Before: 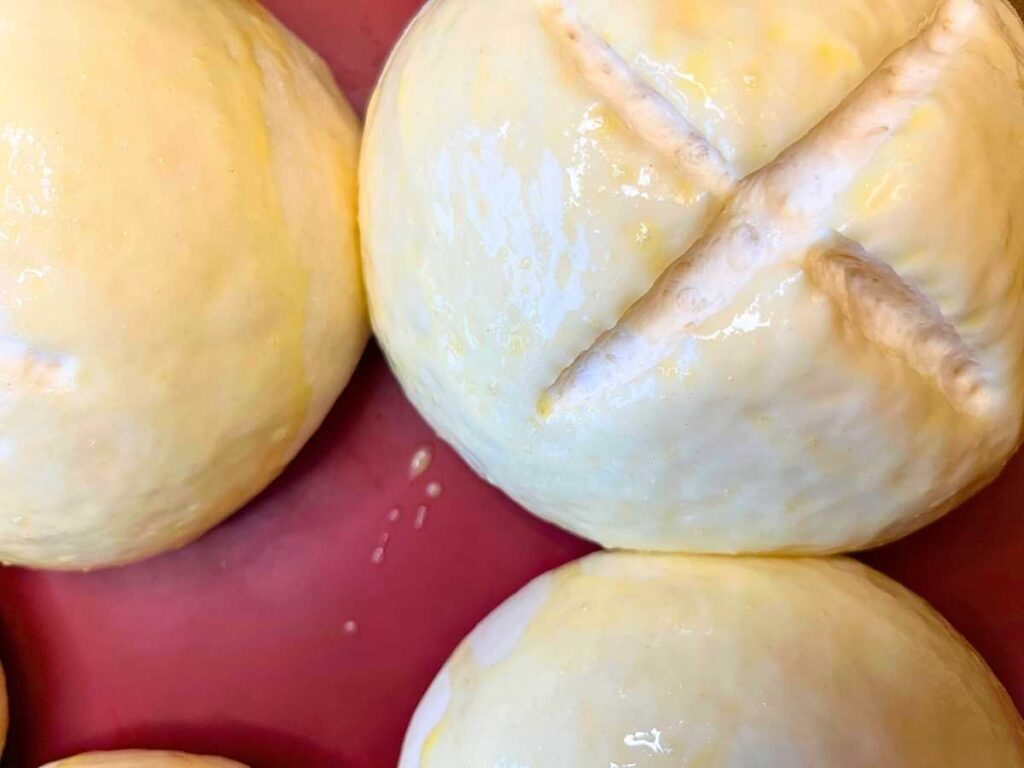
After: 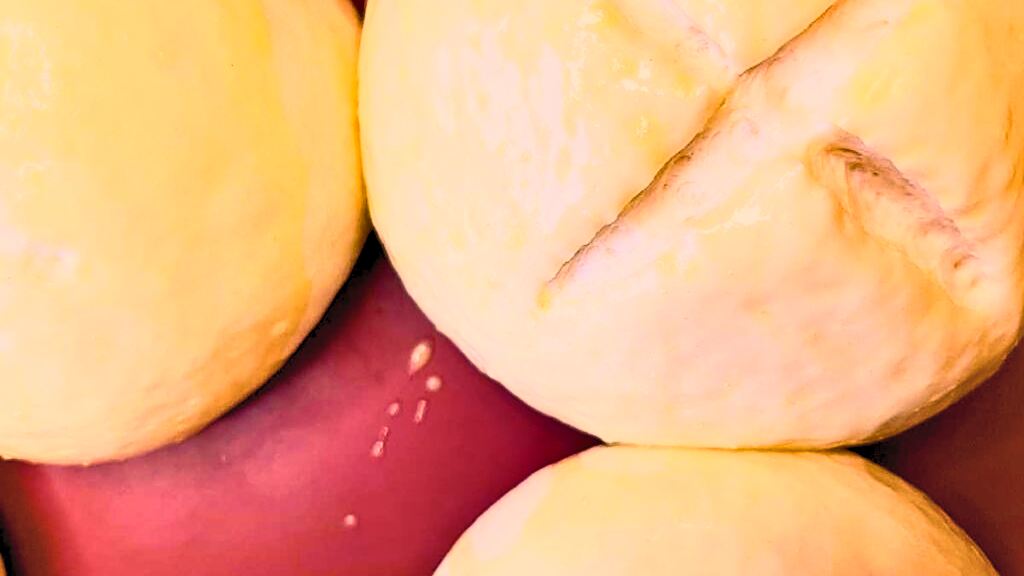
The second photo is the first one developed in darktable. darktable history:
shadows and highlights: soften with gaussian
crop: top 13.819%, bottom 11.169%
contrast brightness saturation: contrast 0.39, brightness 0.53
color balance rgb: global offset › luminance -0.5%, perceptual saturation grading › highlights -17.77%, perceptual saturation grading › mid-tones 33.1%, perceptual saturation grading › shadows 50.52%, perceptual brilliance grading › highlights 10.8%, perceptual brilliance grading › shadows -10.8%, global vibrance 24.22%, contrast -25%
sharpen: on, module defaults
color correction: highlights a* 40, highlights b* 40, saturation 0.69
